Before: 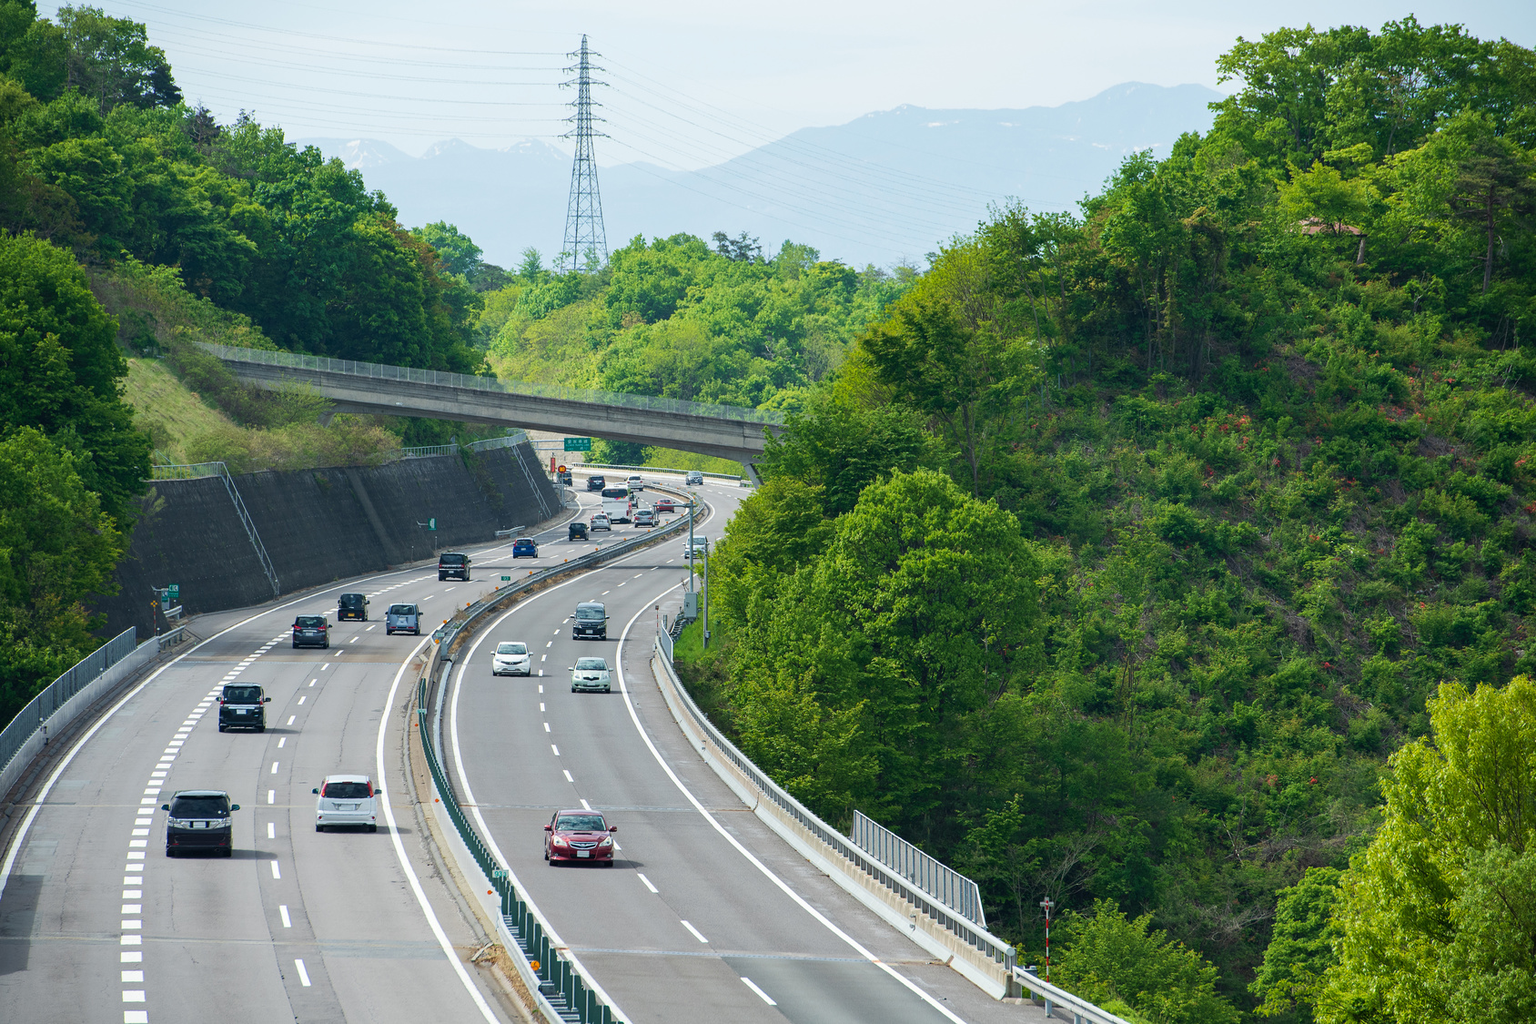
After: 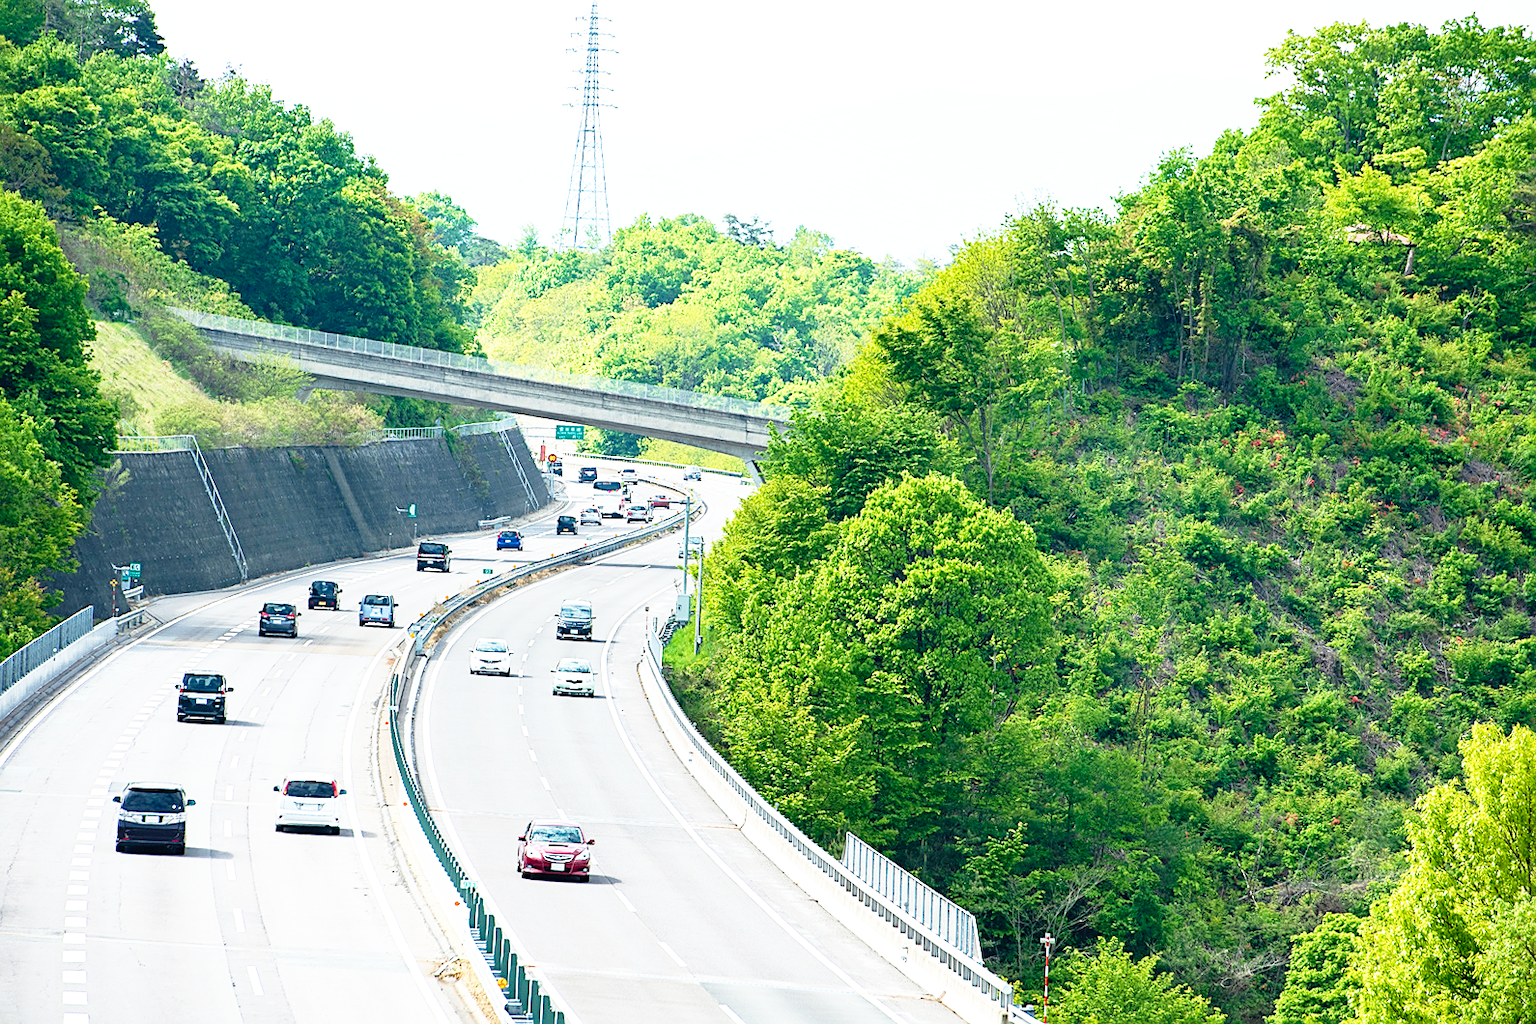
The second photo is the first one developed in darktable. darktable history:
exposure: black level correction 0, exposure 0.499 EV, compensate highlight preservation false
crop and rotate: angle -2.37°
sharpen: on, module defaults
base curve: curves: ch0 [(0, 0) (0.012, 0.01) (0.073, 0.168) (0.31, 0.711) (0.645, 0.957) (1, 1)], preserve colors none
